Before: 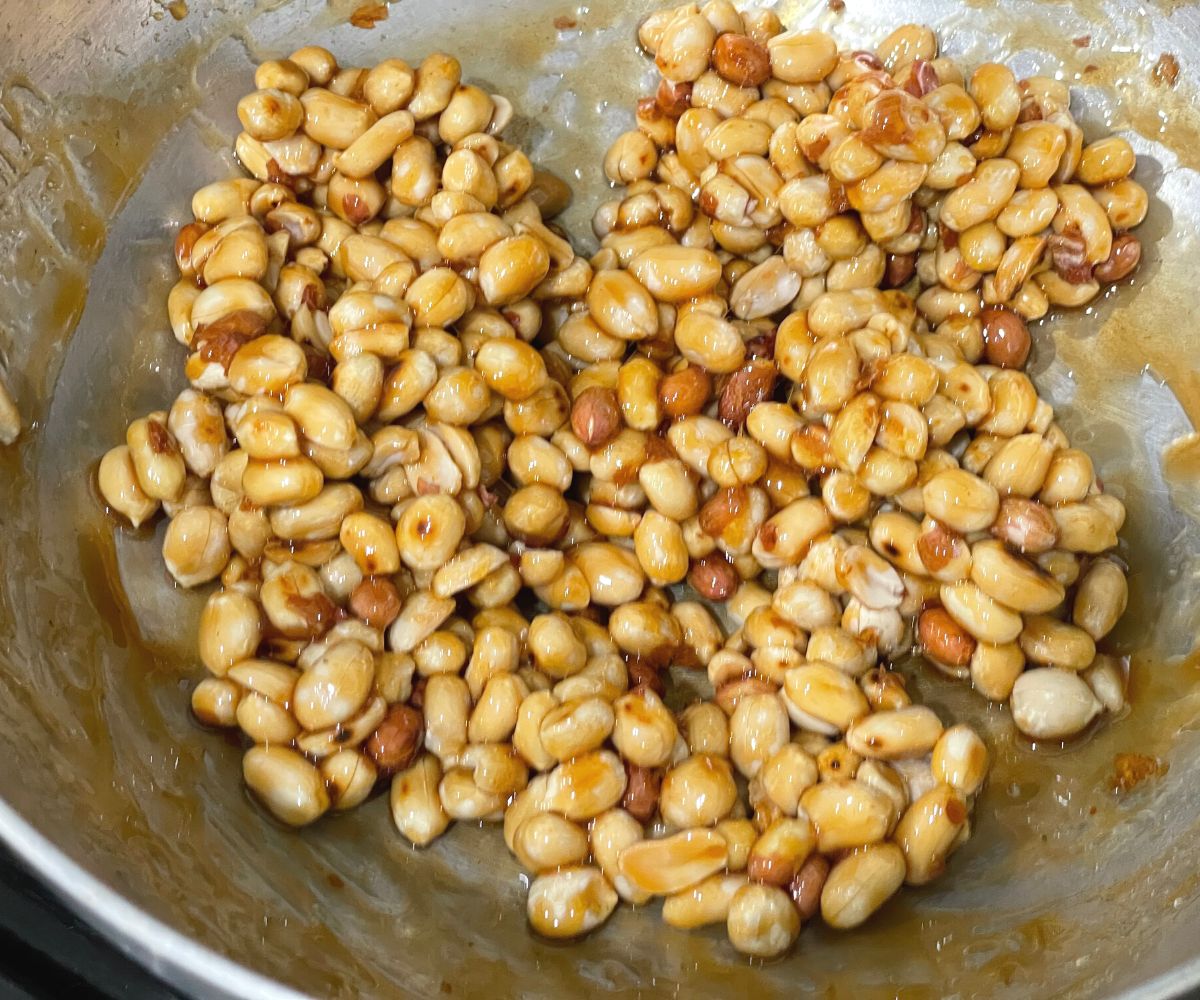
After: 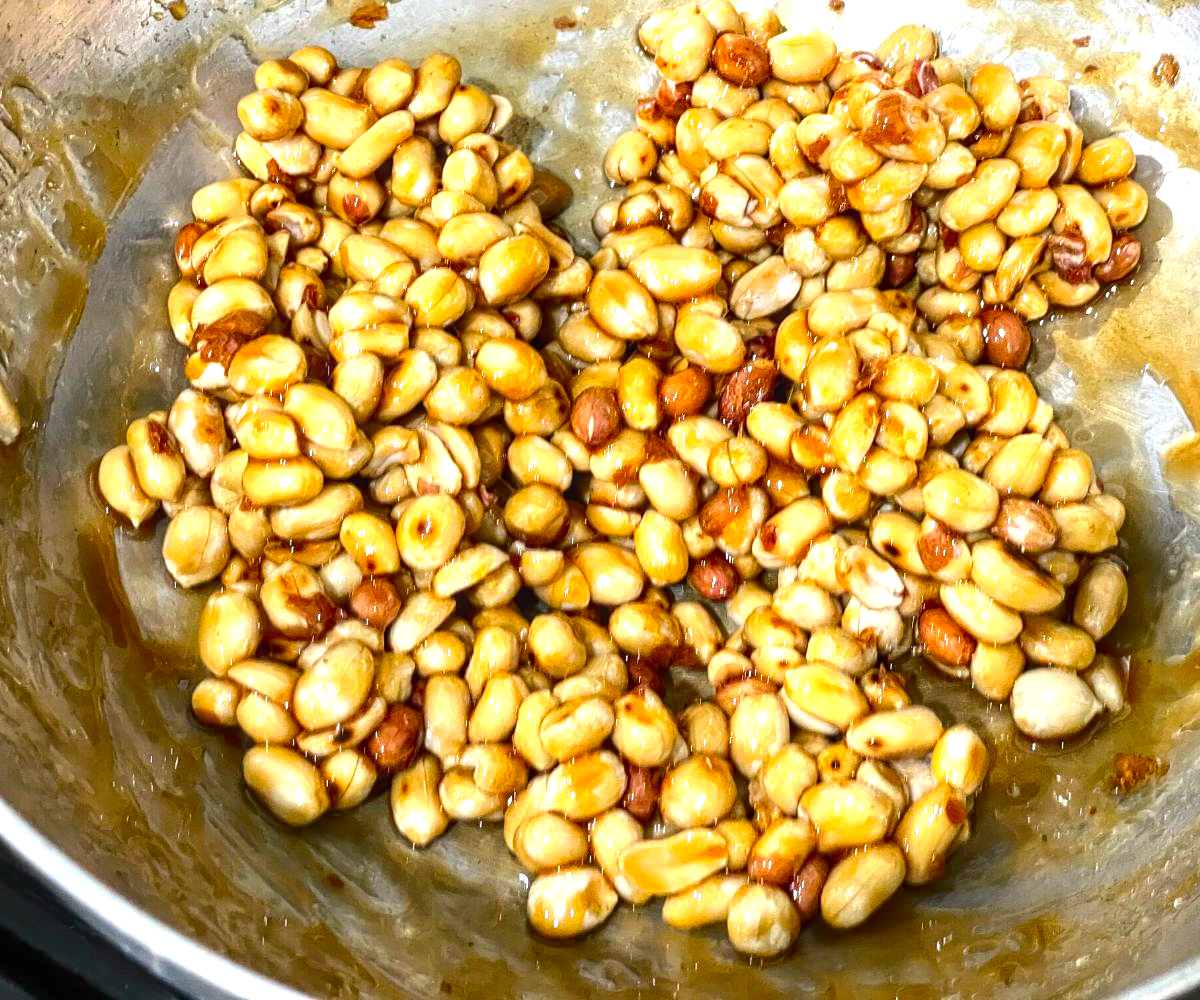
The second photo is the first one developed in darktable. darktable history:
local contrast: on, module defaults
contrast equalizer: octaves 7, y [[0.6 ×6], [0.55 ×6], [0 ×6], [0 ×6], [0 ×6]], mix 0.151
exposure: black level correction 0, exposure 0.701 EV, compensate highlight preservation false
contrast brightness saturation: contrast 0.125, brightness -0.125, saturation 0.203
